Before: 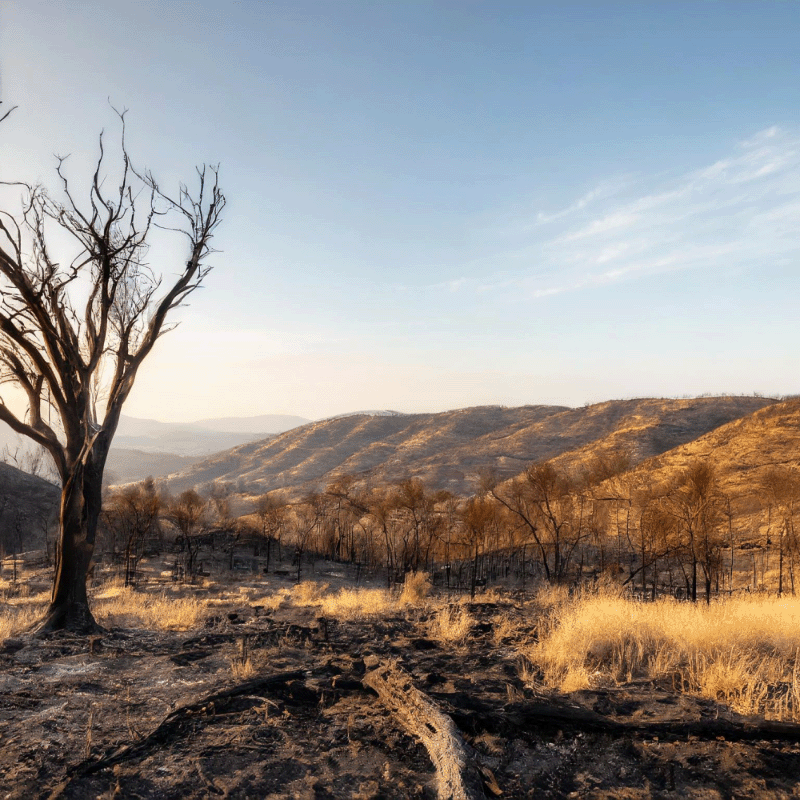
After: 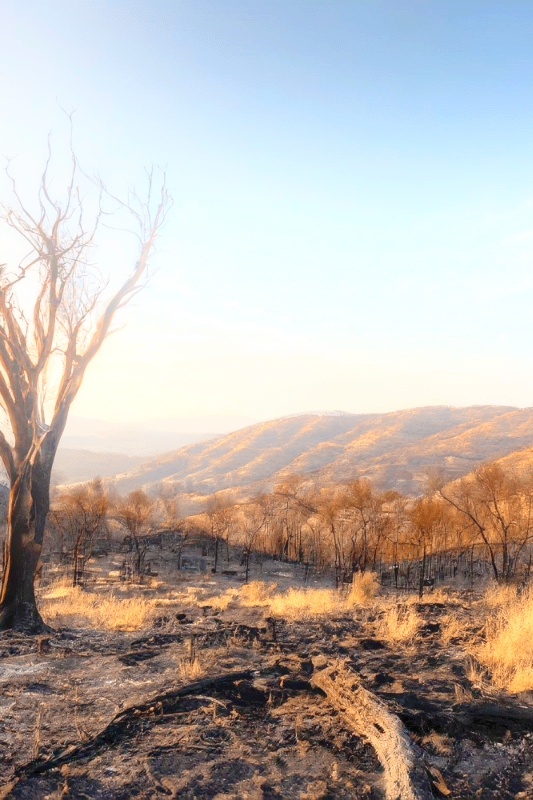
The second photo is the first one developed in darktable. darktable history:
bloom: size 16%, threshold 98%, strength 20%
crop and rotate: left 6.617%, right 26.717%
levels: levels [0, 0.397, 0.955]
